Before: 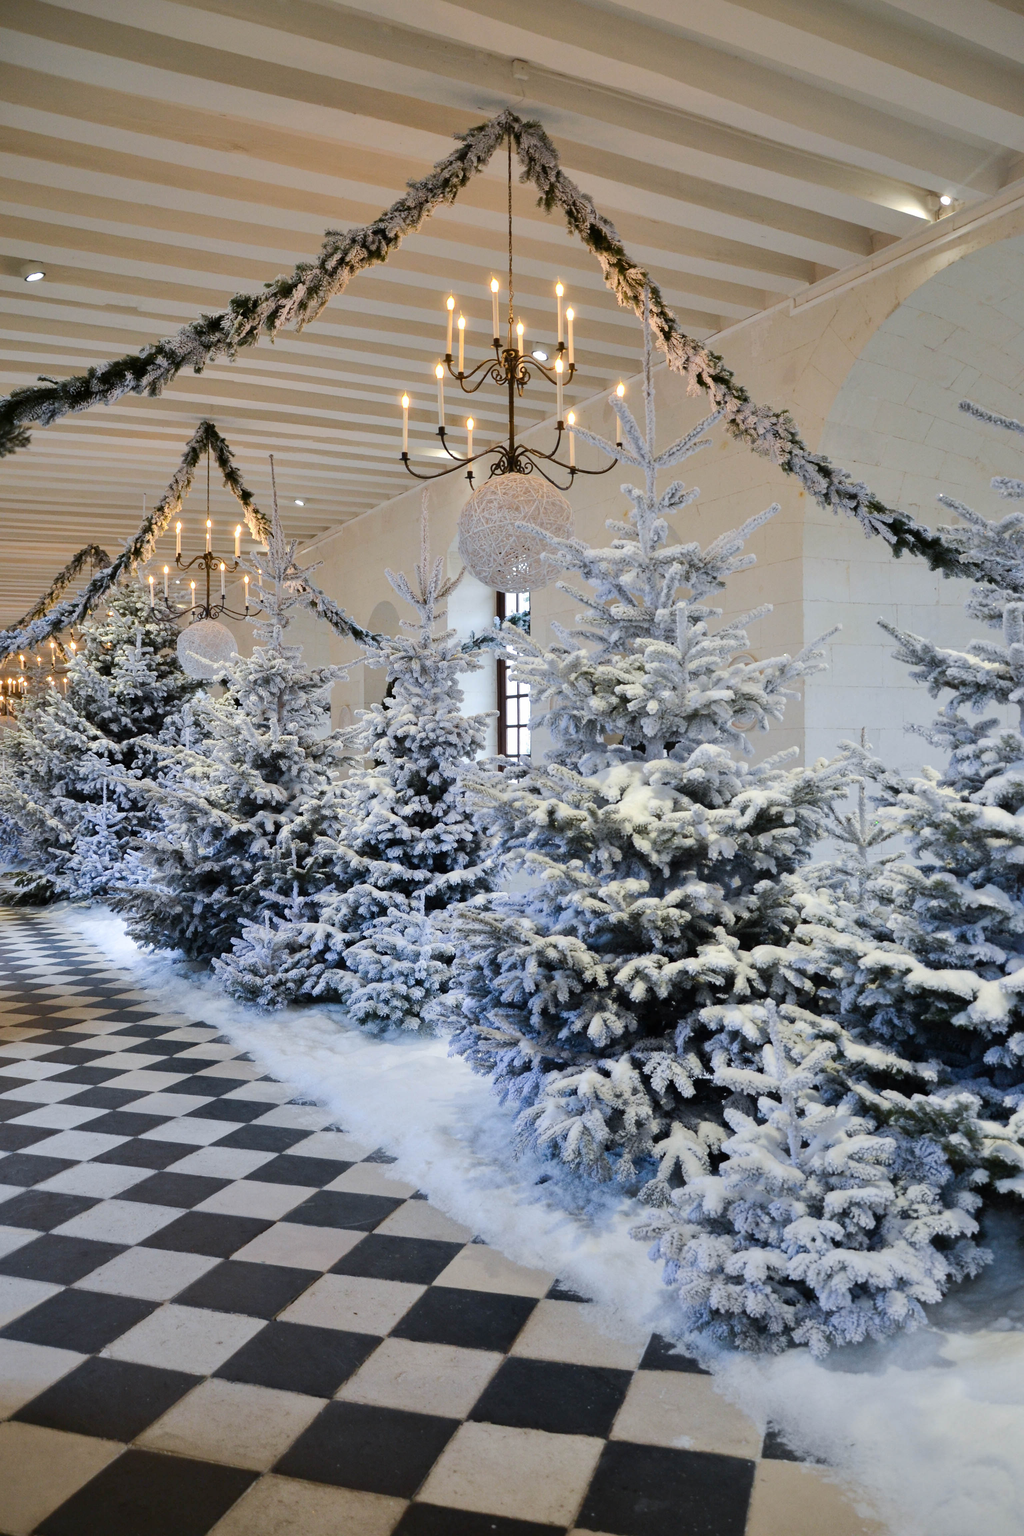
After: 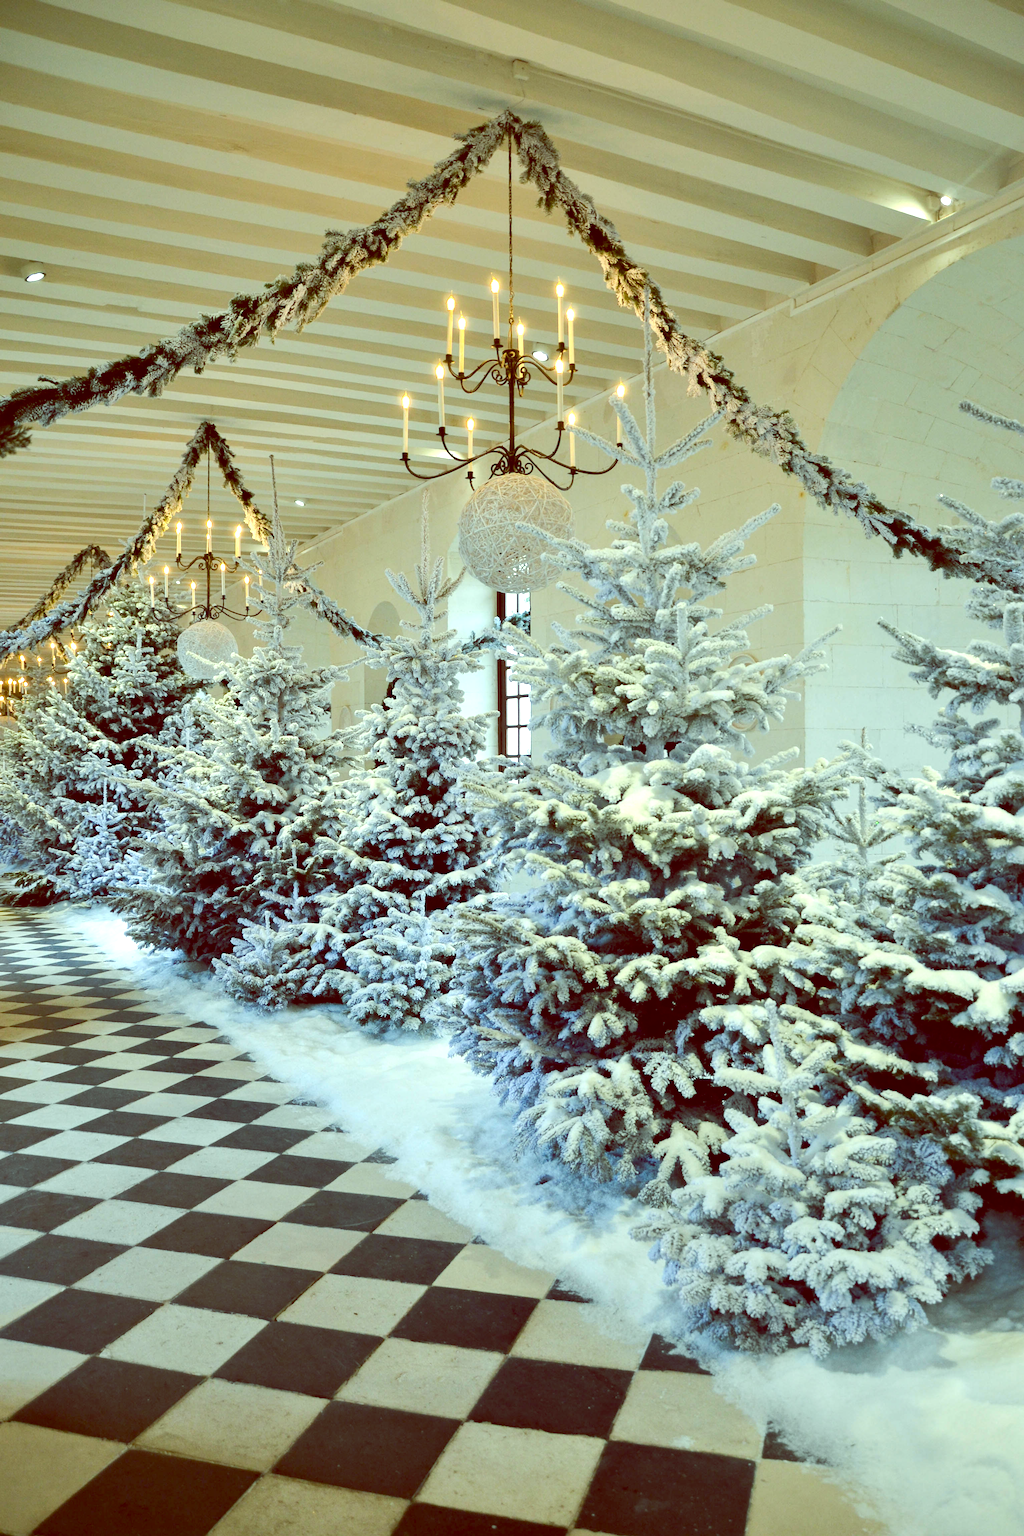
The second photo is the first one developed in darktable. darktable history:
color balance: lift [1, 1.015, 0.987, 0.985], gamma [1, 0.959, 1.042, 0.958], gain [0.927, 0.938, 1.072, 0.928], contrast 1.5%
exposure: exposure 0.636 EV, compensate highlight preservation false
